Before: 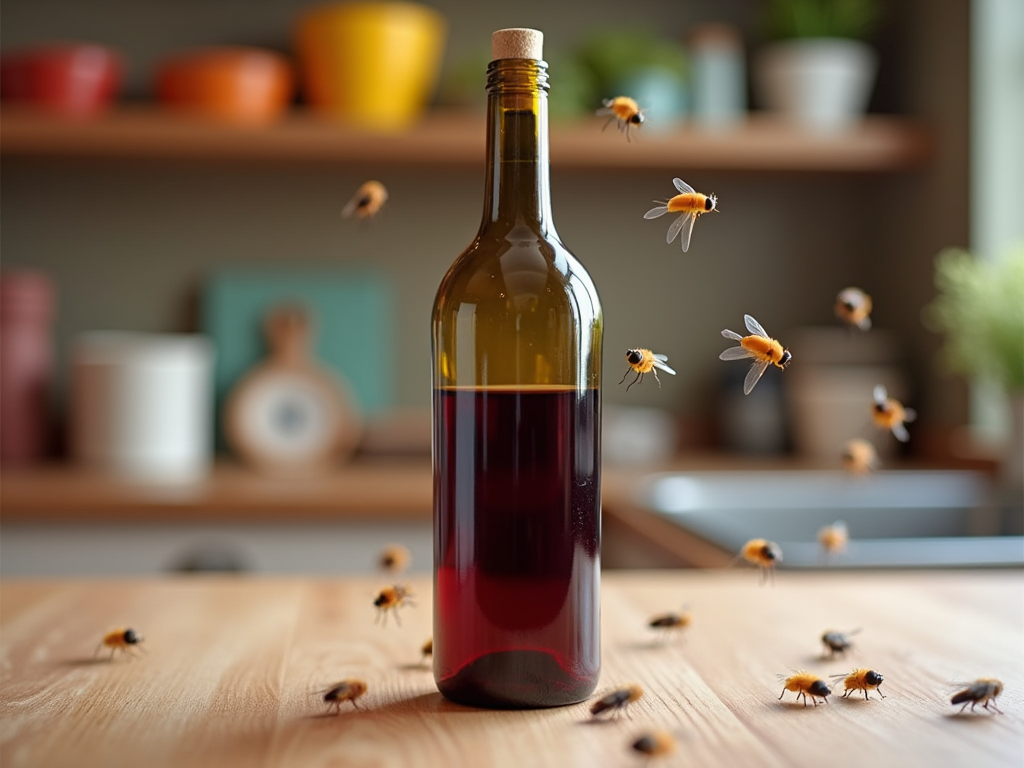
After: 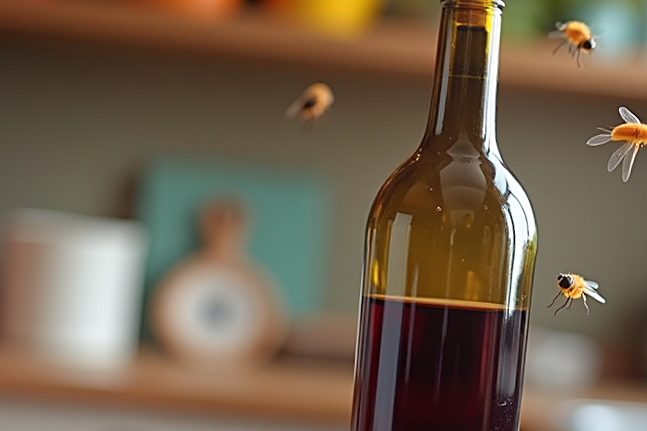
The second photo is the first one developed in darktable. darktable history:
crop and rotate: angle -4.99°, left 2.122%, top 6.945%, right 27.566%, bottom 30.519%
bloom: threshold 82.5%, strength 16.25%
sharpen: on, module defaults
